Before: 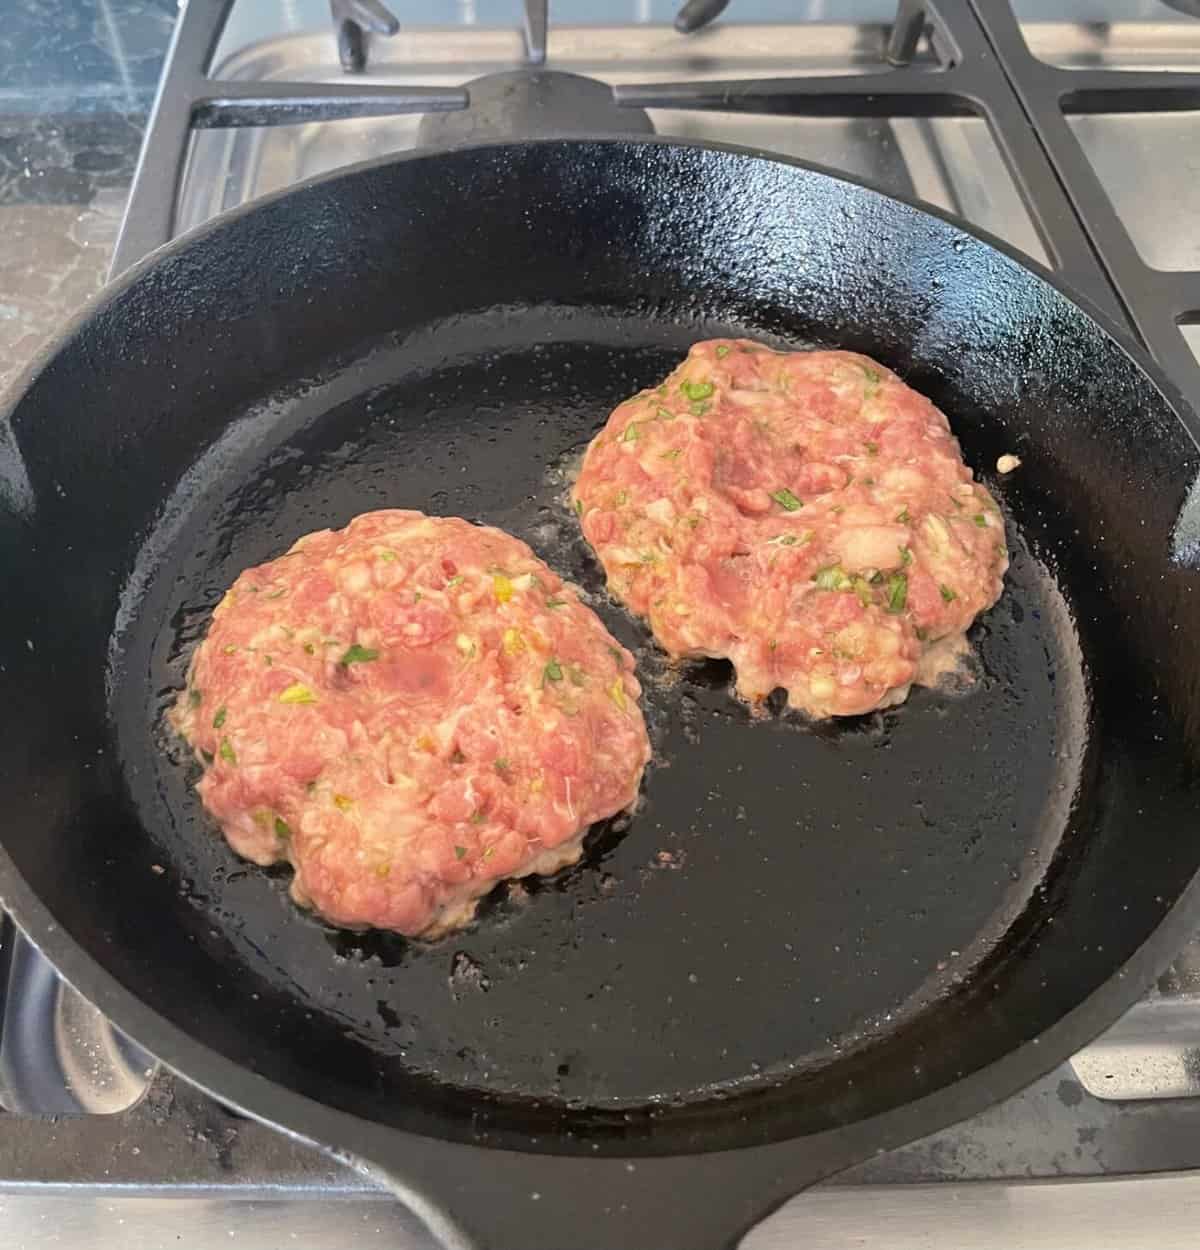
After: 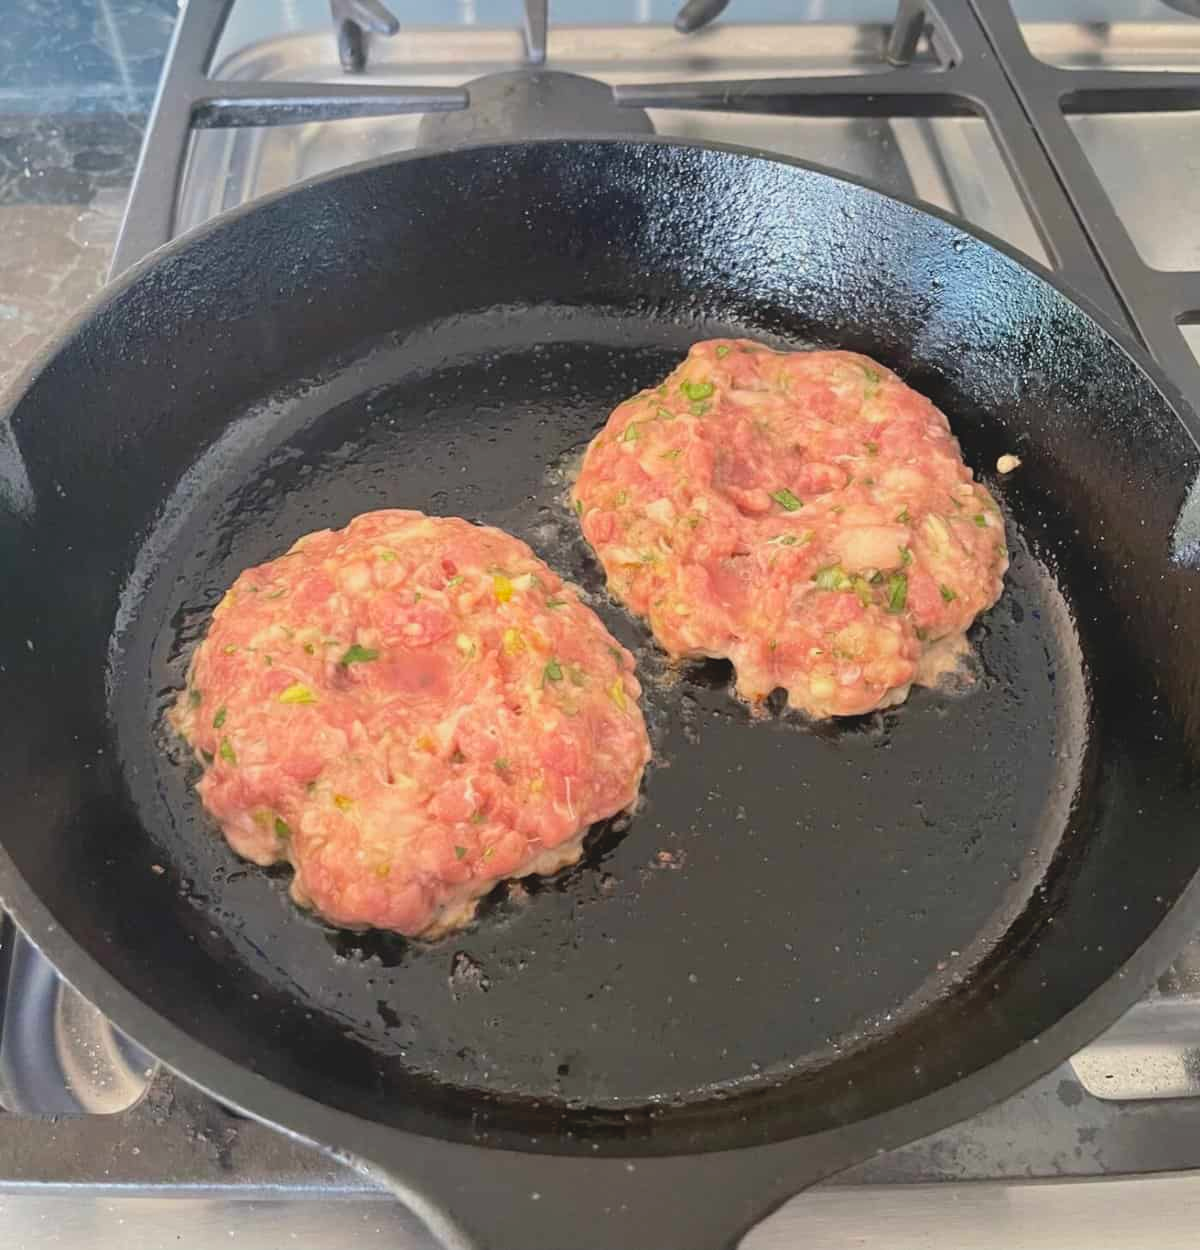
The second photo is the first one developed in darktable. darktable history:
contrast brightness saturation: contrast -0.102, brightness 0.044, saturation 0.085
